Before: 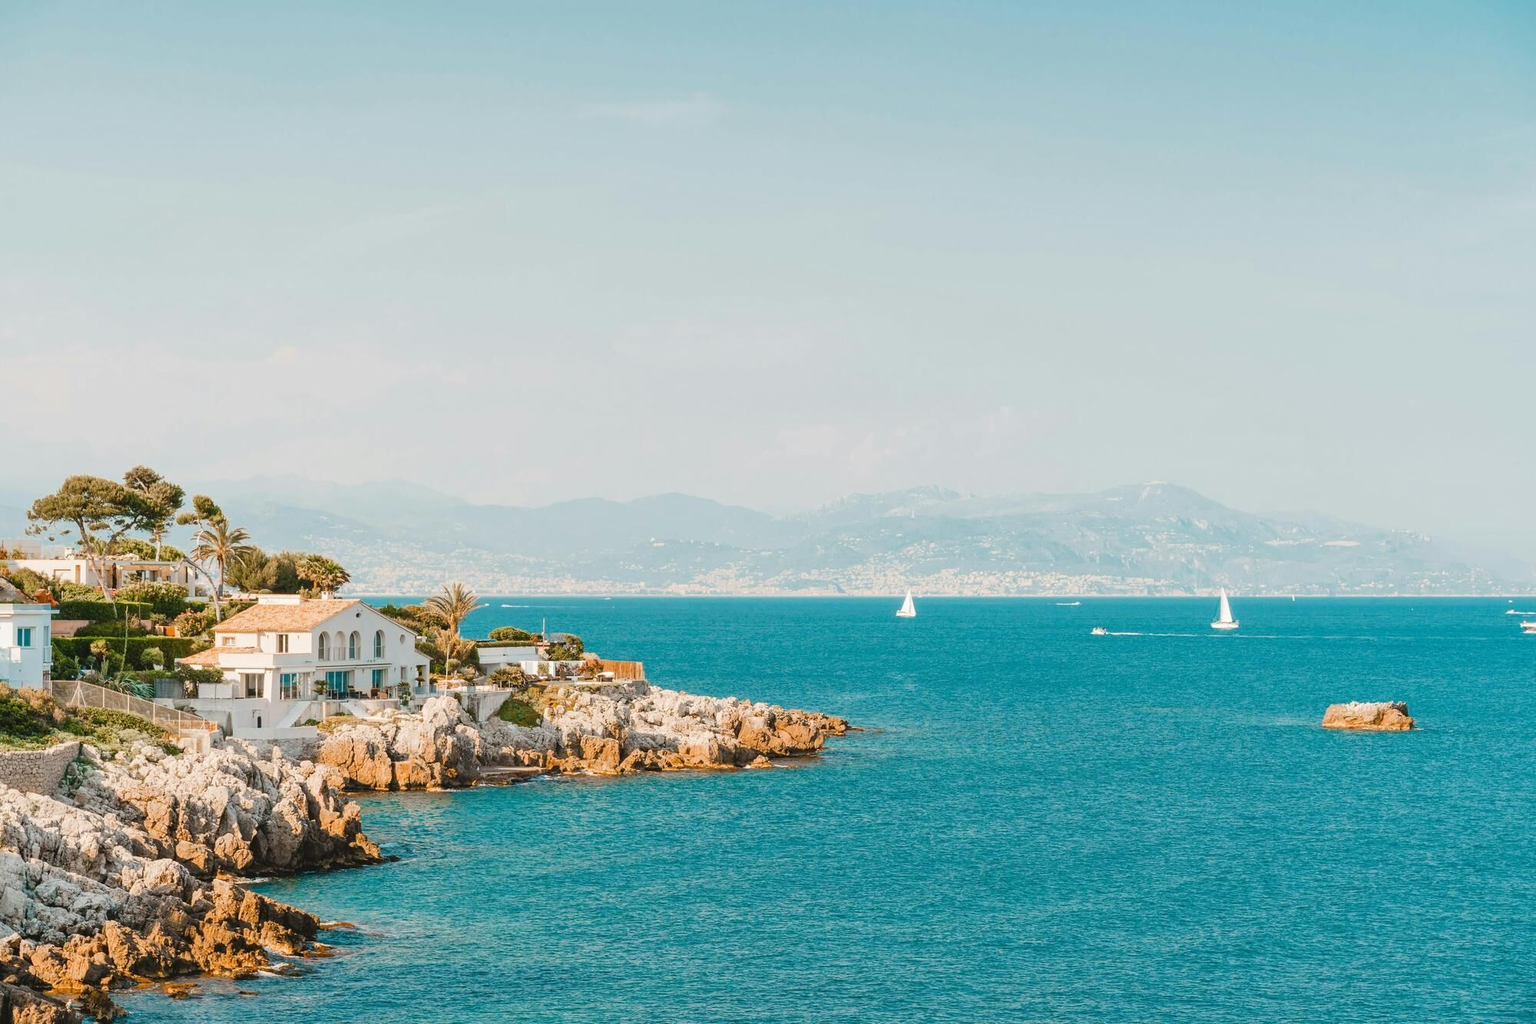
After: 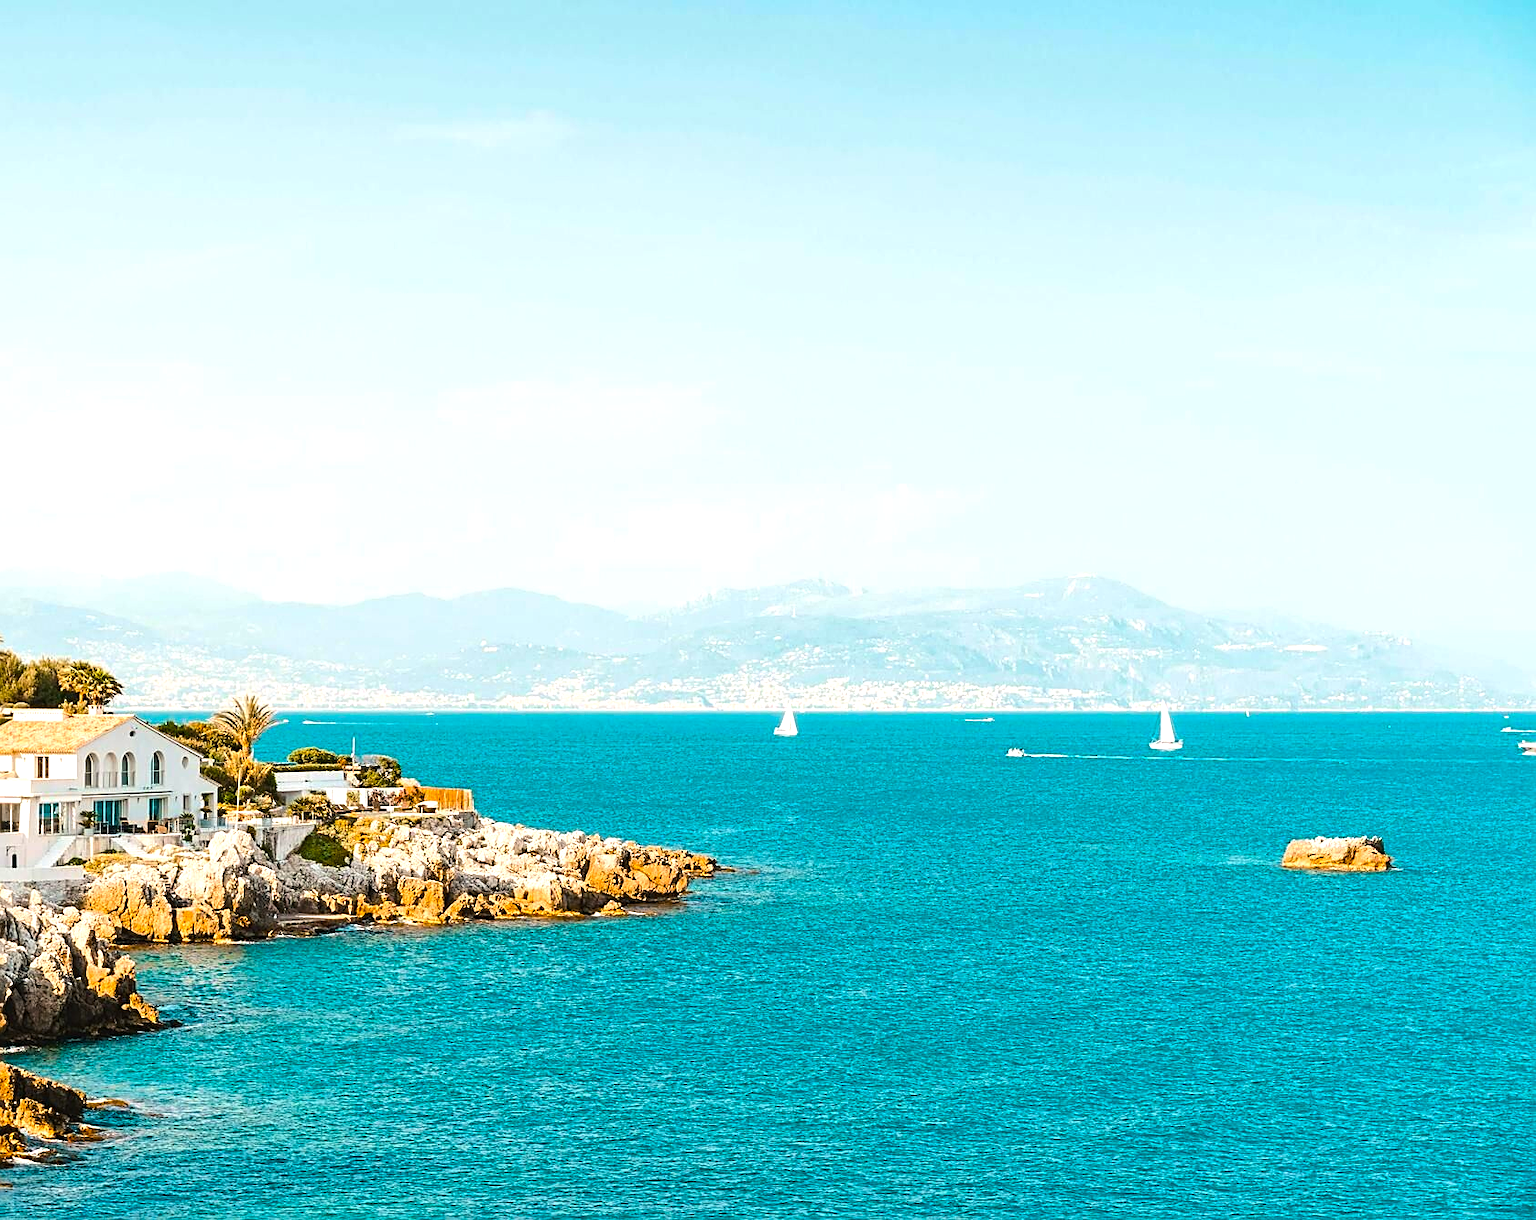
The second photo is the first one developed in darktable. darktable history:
sharpen: on, module defaults
color balance rgb: perceptual saturation grading › global saturation 25%, global vibrance 20%
tone equalizer: -8 EV -0.75 EV, -7 EV -0.7 EV, -6 EV -0.6 EV, -5 EV -0.4 EV, -3 EV 0.4 EV, -2 EV 0.6 EV, -1 EV 0.7 EV, +0 EV 0.75 EV, edges refinement/feathering 500, mask exposure compensation -1.57 EV, preserve details no
crop: left 16.145%
